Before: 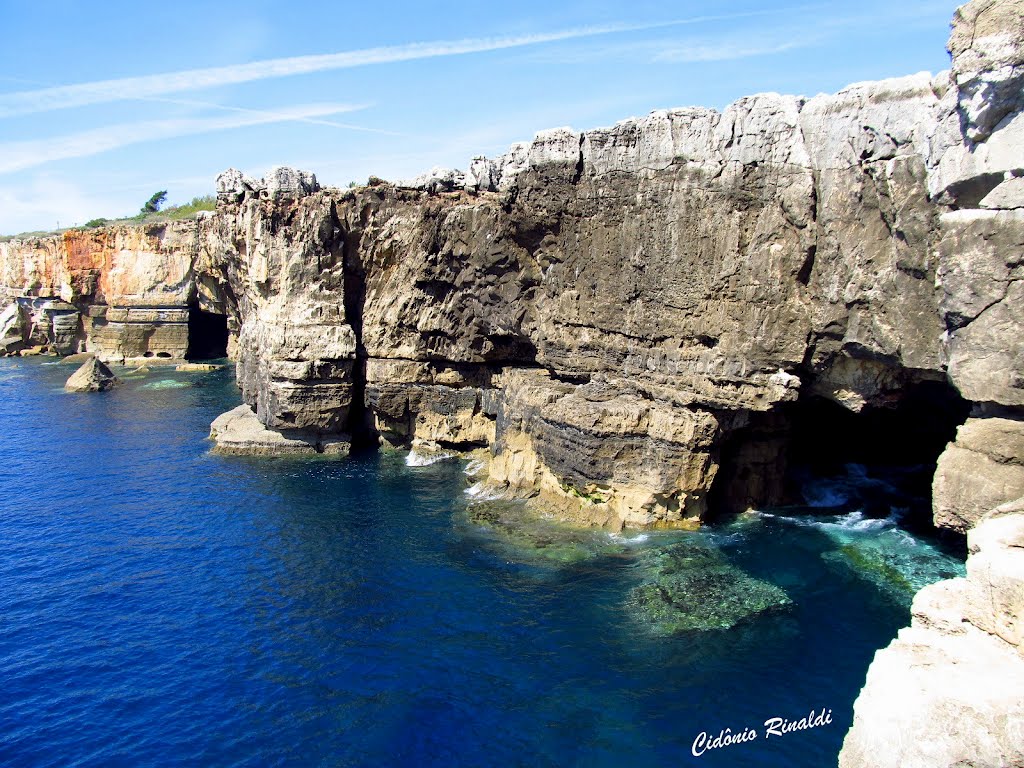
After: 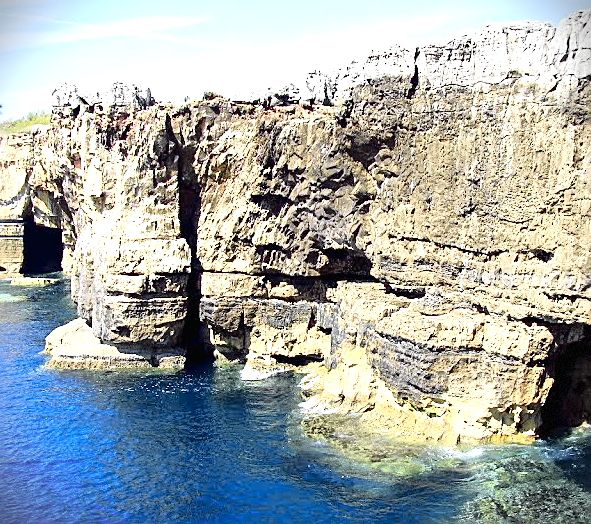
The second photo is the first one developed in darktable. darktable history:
tone curve: curves: ch0 [(0, 0.009) (0.105, 0.08) (0.195, 0.18) (0.283, 0.316) (0.384, 0.434) (0.485, 0.531) (0.638, 0.69) (0.81, 0.872) (1, 0.977)]; ch1 [(0, 0) (0.161, 0.092) (0.35, 0.33) (0.379, 0.401) (0.456, 0.469) (0.502, 0.5) (0.525, 0.518) (0.586, 0.617) (0.635, 0.655) (1, 1)]; ch2 [(0, 0) (0.371, 0.362) (0.437, 0.437) (0.48, 0.49) (0.53, 0.515) (0.56, 0.571) (0.622, 0.606) (1, 1)], color space Lab, independent channels, preserve colors none
exposure: exposure 1.218 EV, compensate exposure bias true, compensate highlight preservation false
crop: left 16.206%, top 11.319%, right 26.019%, bottom 20.372%
sharpen: on, module defaults
vignetting: fall-off start 91.74%, brightness -0.713, saturation -0.48, dithering 8-bit output
